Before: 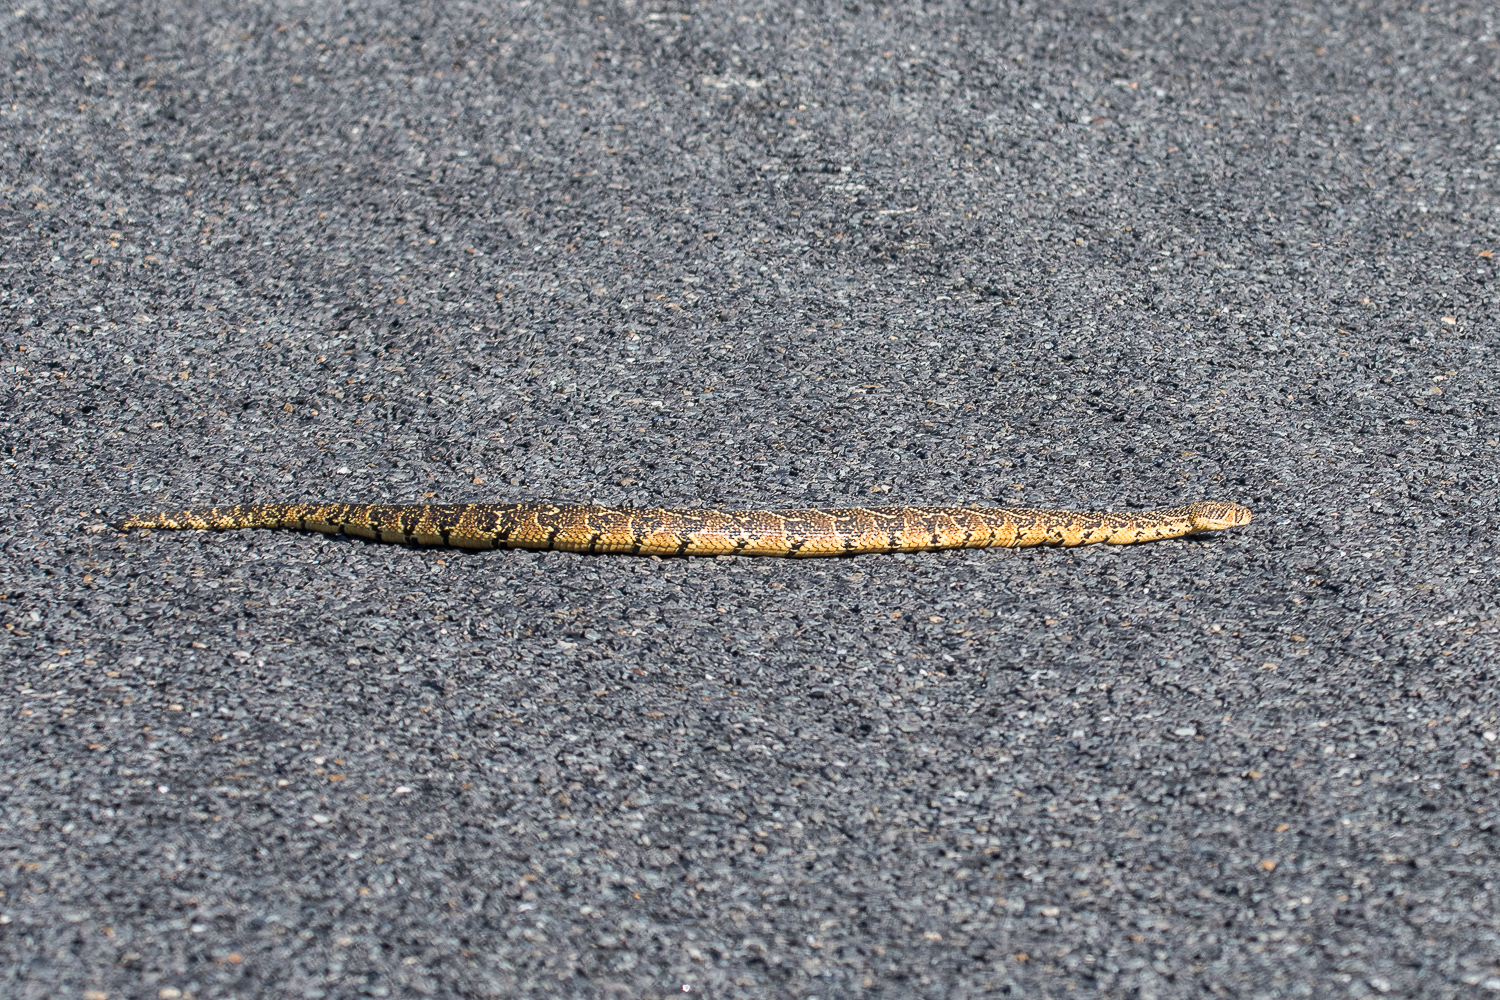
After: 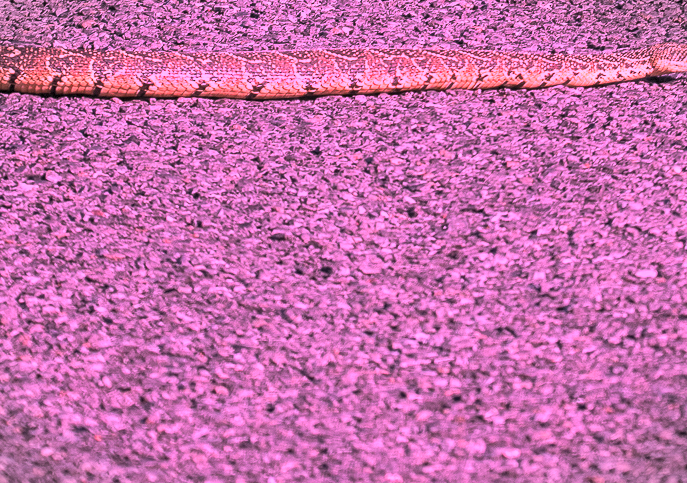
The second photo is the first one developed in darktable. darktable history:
vignetting: fall-off start 100%, brightness -0.406, saturation -0.3, width/height ratio 1.324, dithering 8-bit output, unbound false
crop: left 35.976%, top 45.819%, right 18.162%, bottom 5.807%
color calibration: illuminant custom, x 0.261, y 0.521, temperature 7054.11 K
white balance: red 1.123, blue 0.83
contrast brightness saturation: brightness 0.13
color balance rgb: shadows lift › chroma 11.71%, shadows lift › hue 133.46°, highlights gain › chroma 4%, highlights gain › hue 200.2°, perceptual saturation grading › global saturation 18.05%
